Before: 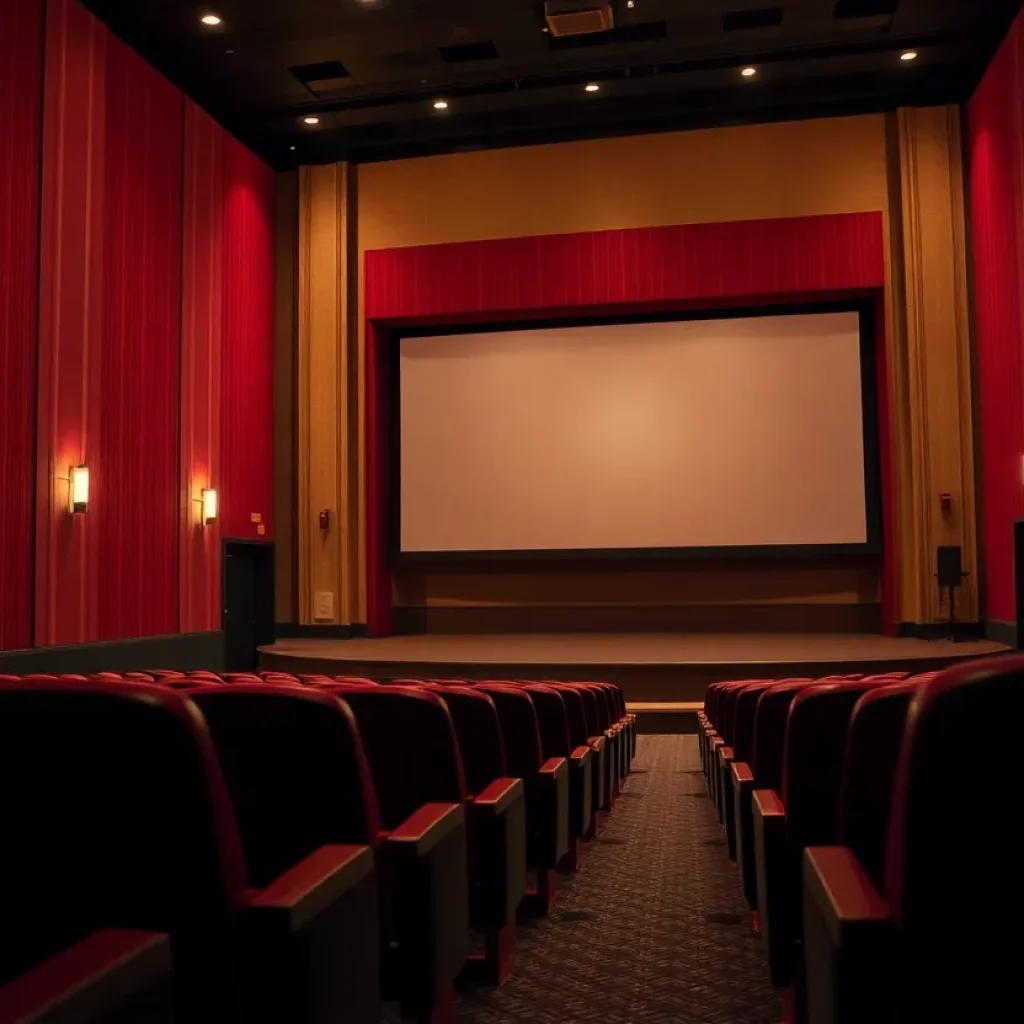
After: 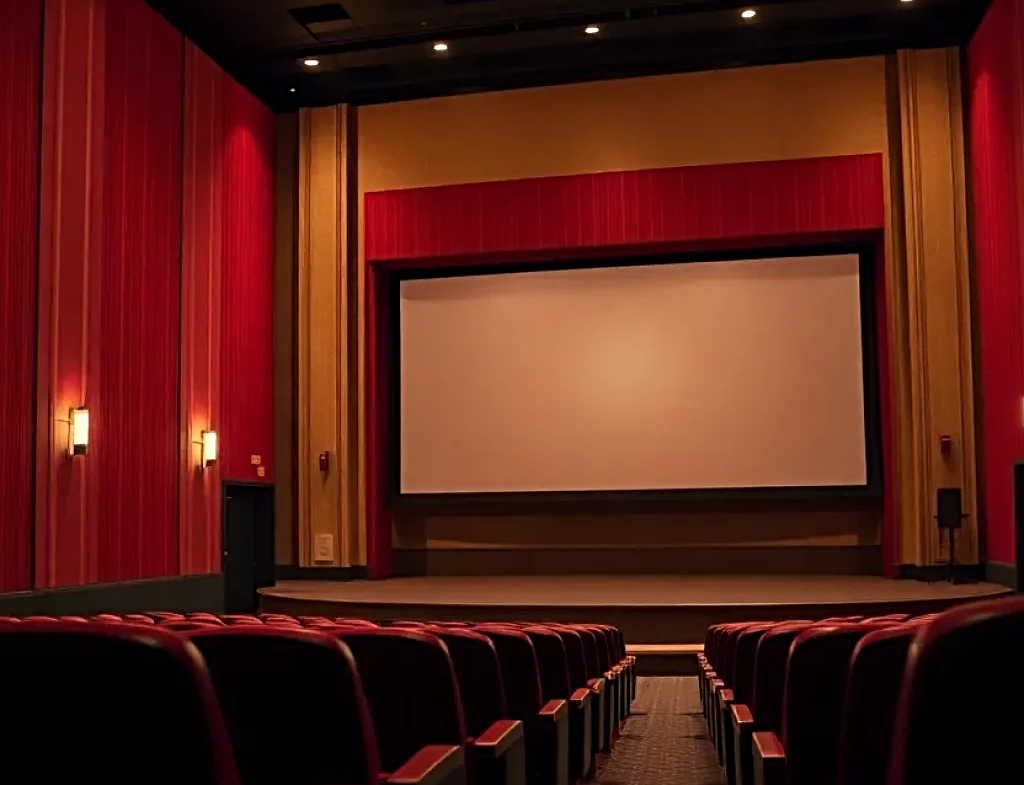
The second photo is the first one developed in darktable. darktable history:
crop: top 5.667%, bottom 17.637%
sharpen: radius 4
